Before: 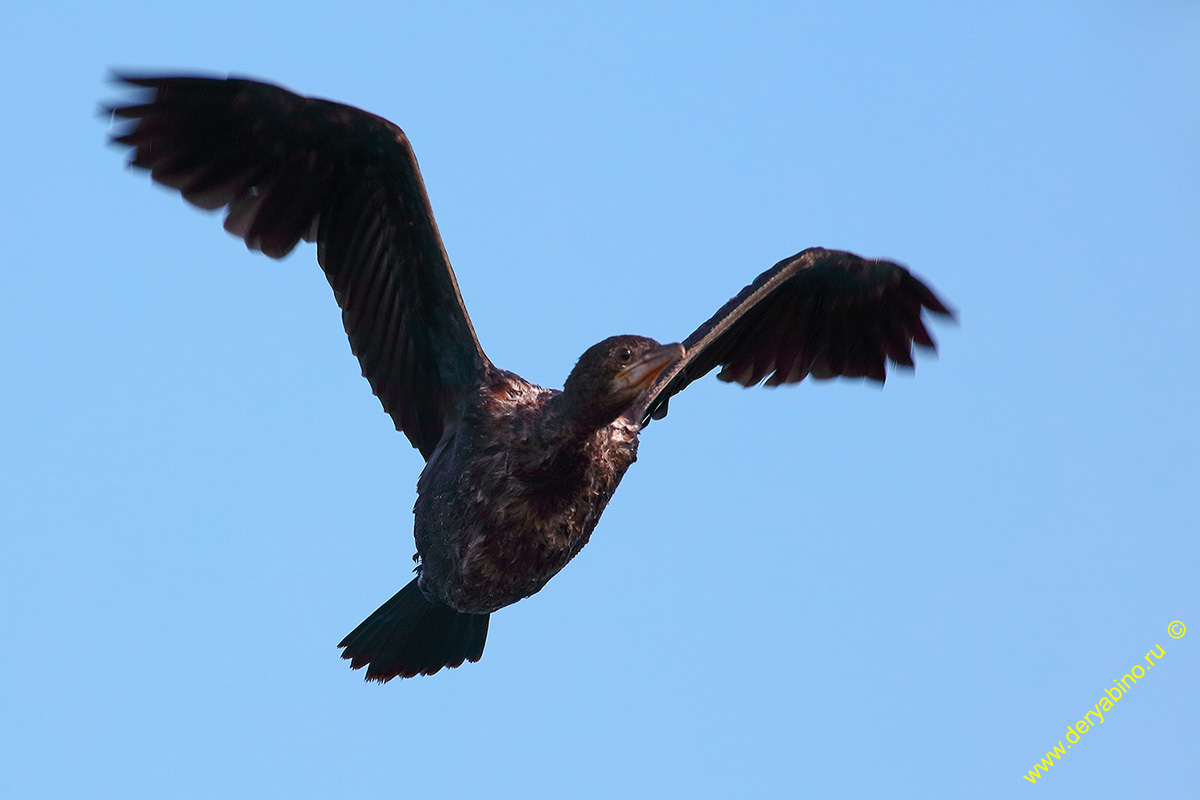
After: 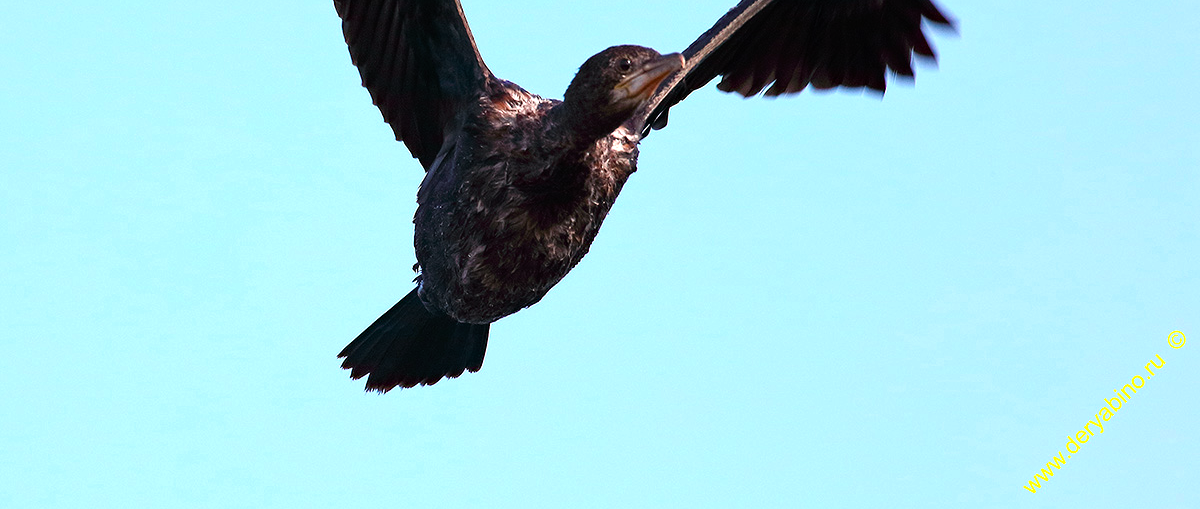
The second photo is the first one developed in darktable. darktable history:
crop and rotate: top 36.31%
tone equalizer: -8 EV -0.772 EV, -7 EV -0.671 EV, -6 EV -0.583 EV, -5 EV -0.384 EV, -3 EV 0.365 EV, -2 EV 0.6 EV, -1 EV 0.699 EV, +0 EV 0.743 EV
haze removal: compatibility mode true, adaptive false
